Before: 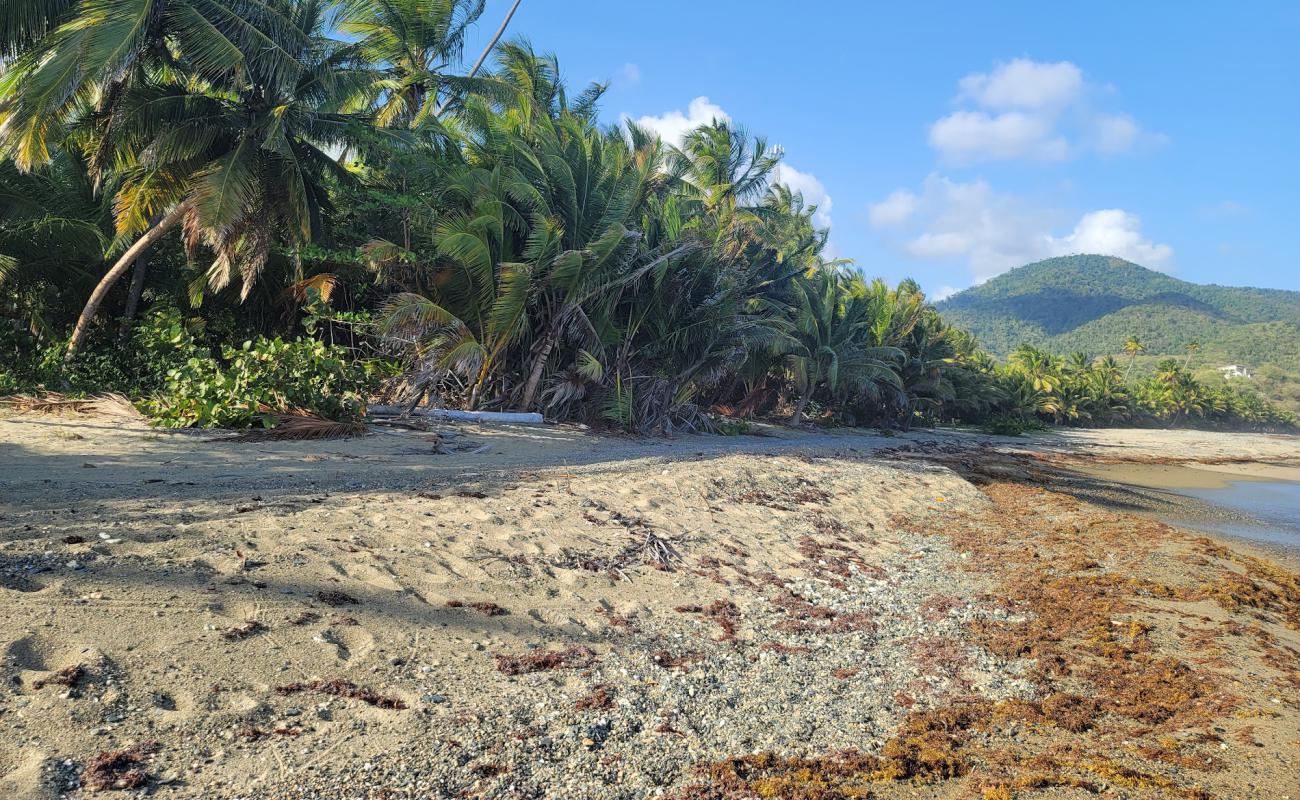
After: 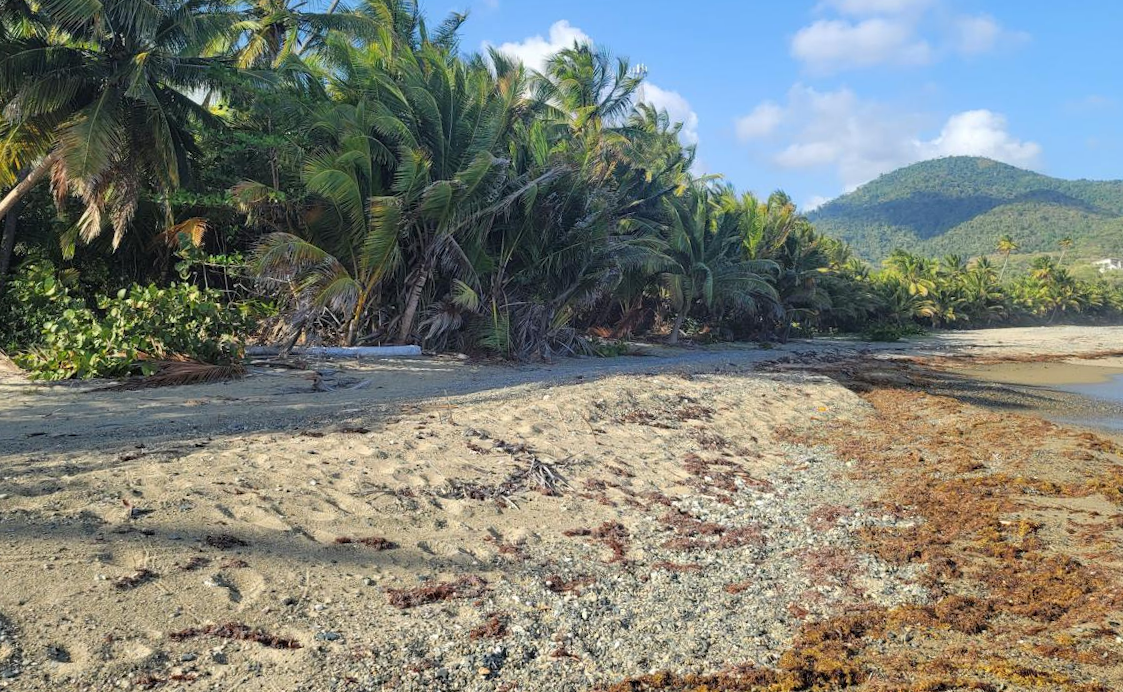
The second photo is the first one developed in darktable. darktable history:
crop and rotate: angle 3.19°, left 5.904%, top 5.721%
